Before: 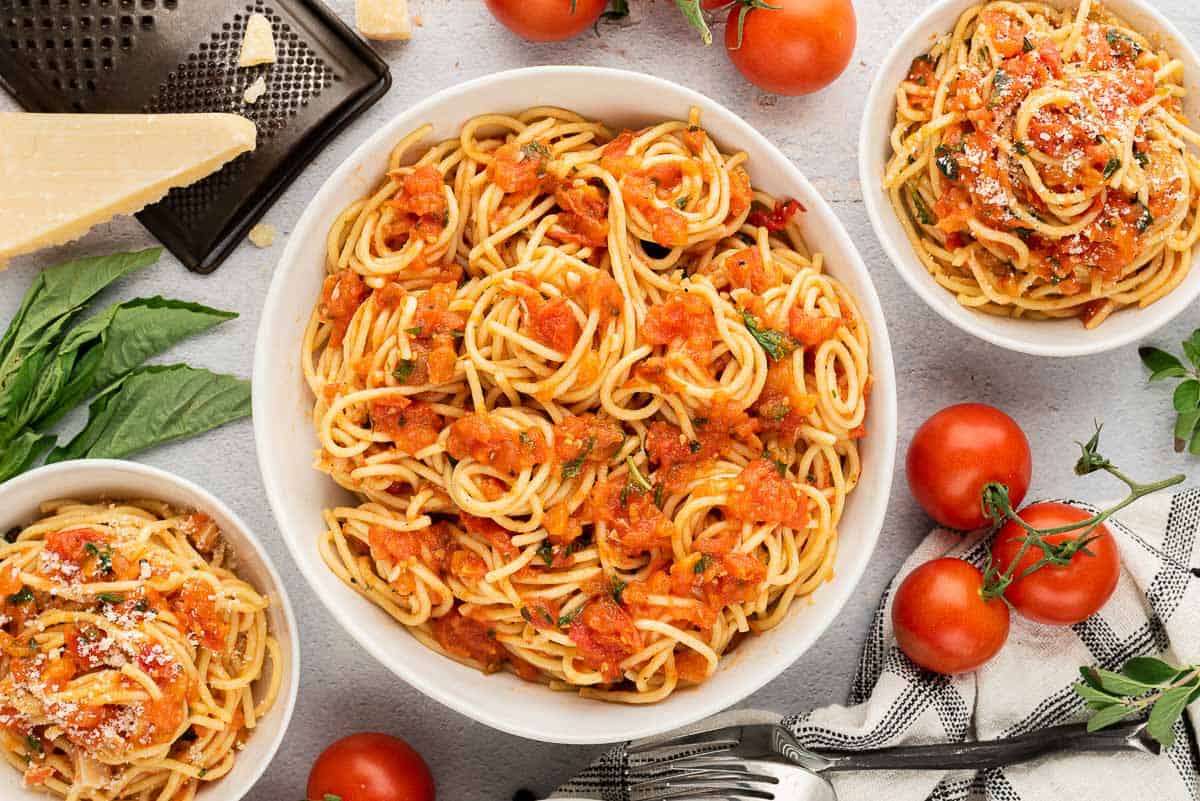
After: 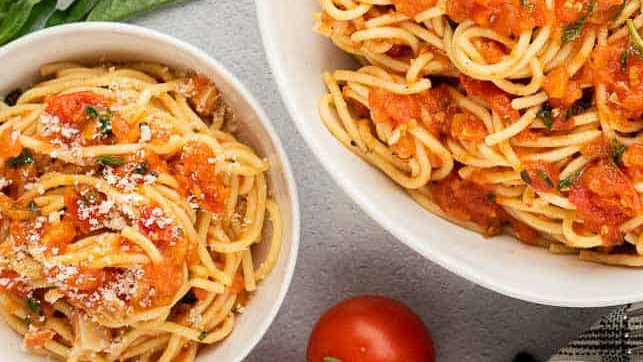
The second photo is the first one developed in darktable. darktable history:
crop and rotate: top 54.567%, right 46.388%, bottom 0.164%
